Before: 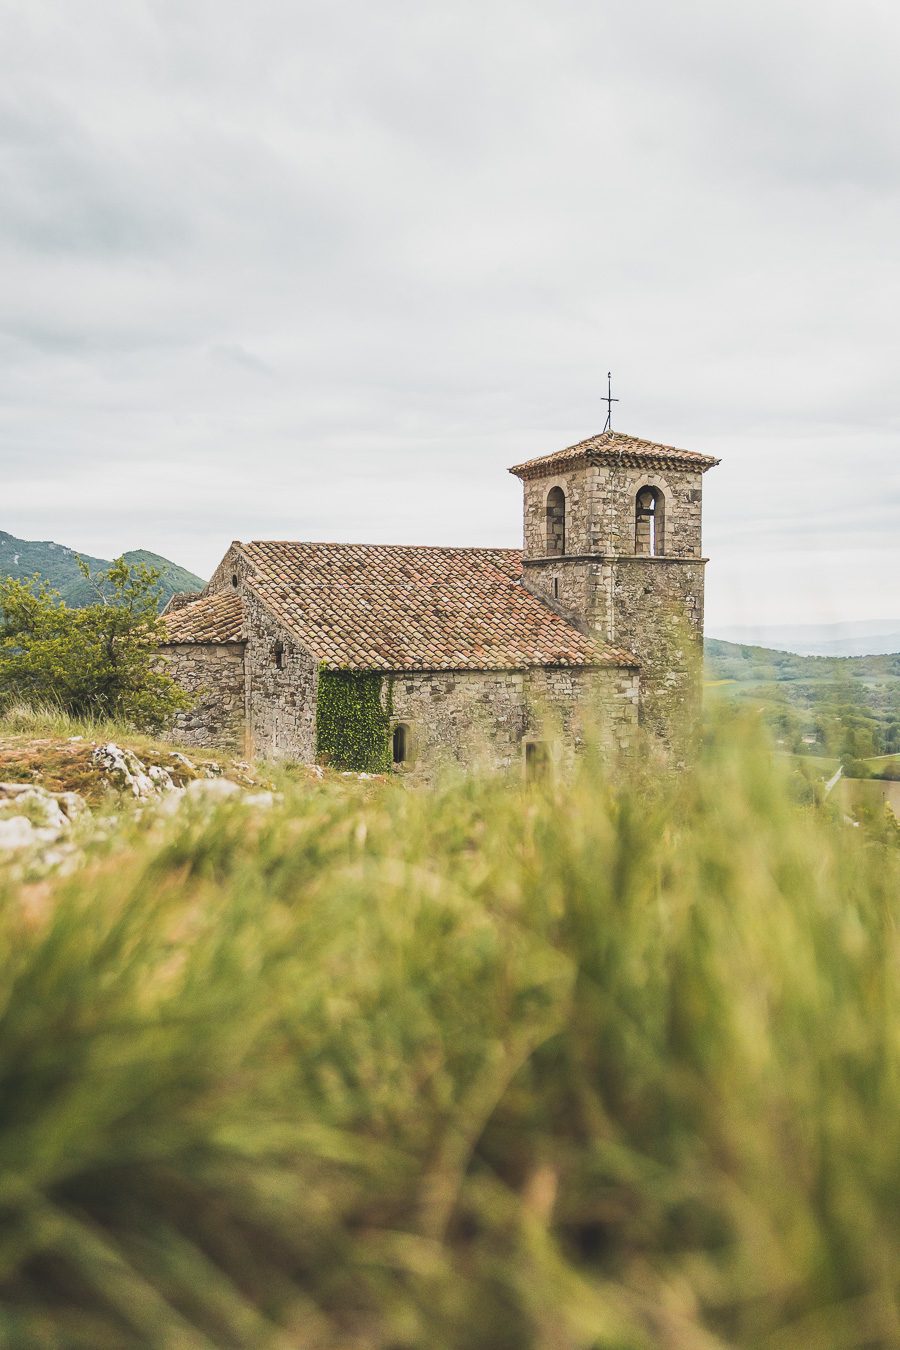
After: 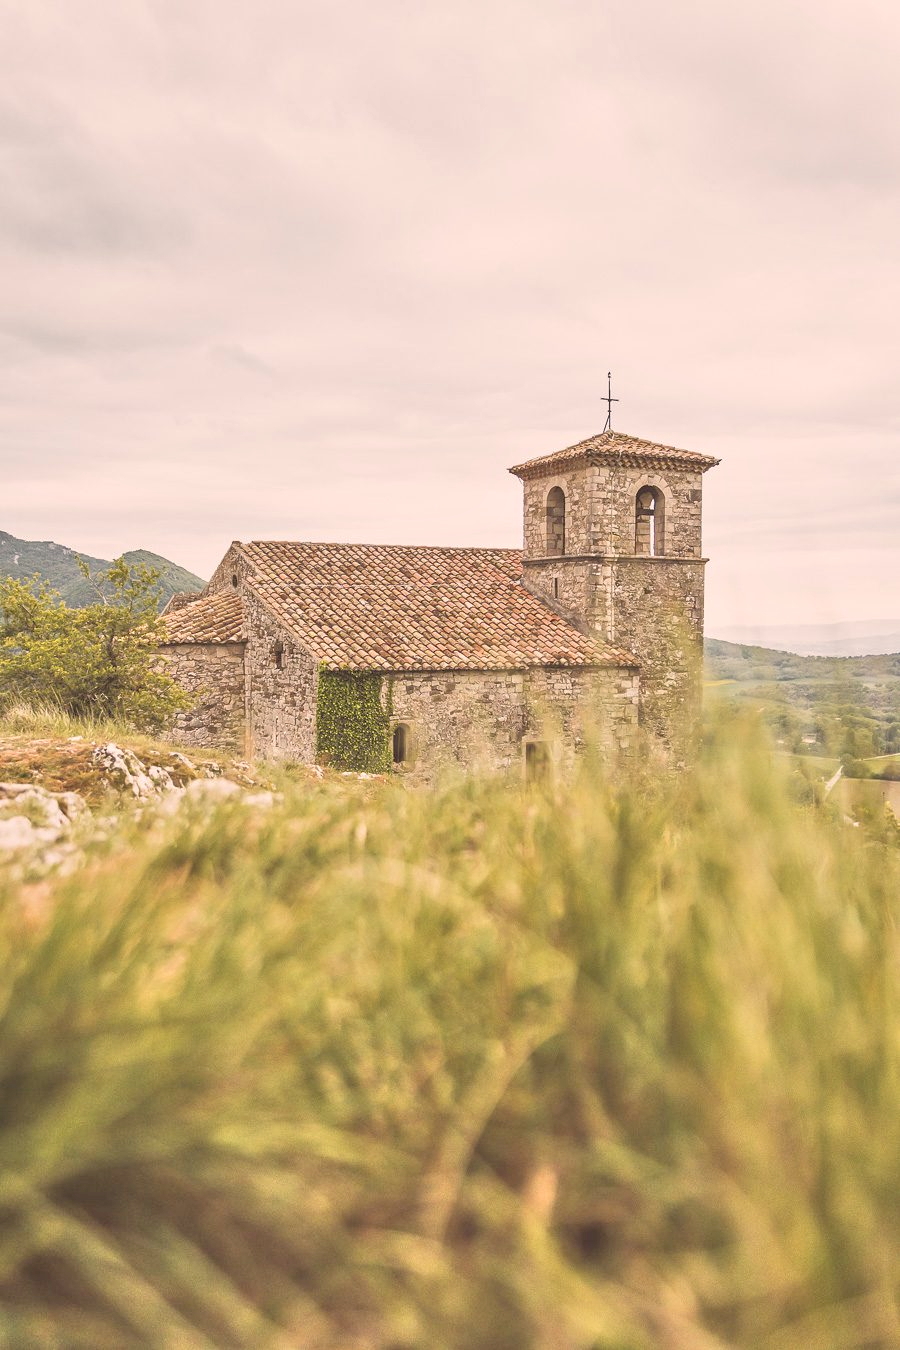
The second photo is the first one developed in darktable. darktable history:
color correction: highlights a* 10.21, highlights b* 9.79, shadows a* 8.61, shadows b* 7.88, saturation 0.8
tone equalizer: -7 EV 0.15 EV, -6 EV 0.6 EV, -5 EV 1.15 EV, -4 EV 1.33 EV, -3 EV 1.15 EV, -2 EV 0.6 EV, -1 EV 0.15 EV, mask exposure compensation -0.5 EV
